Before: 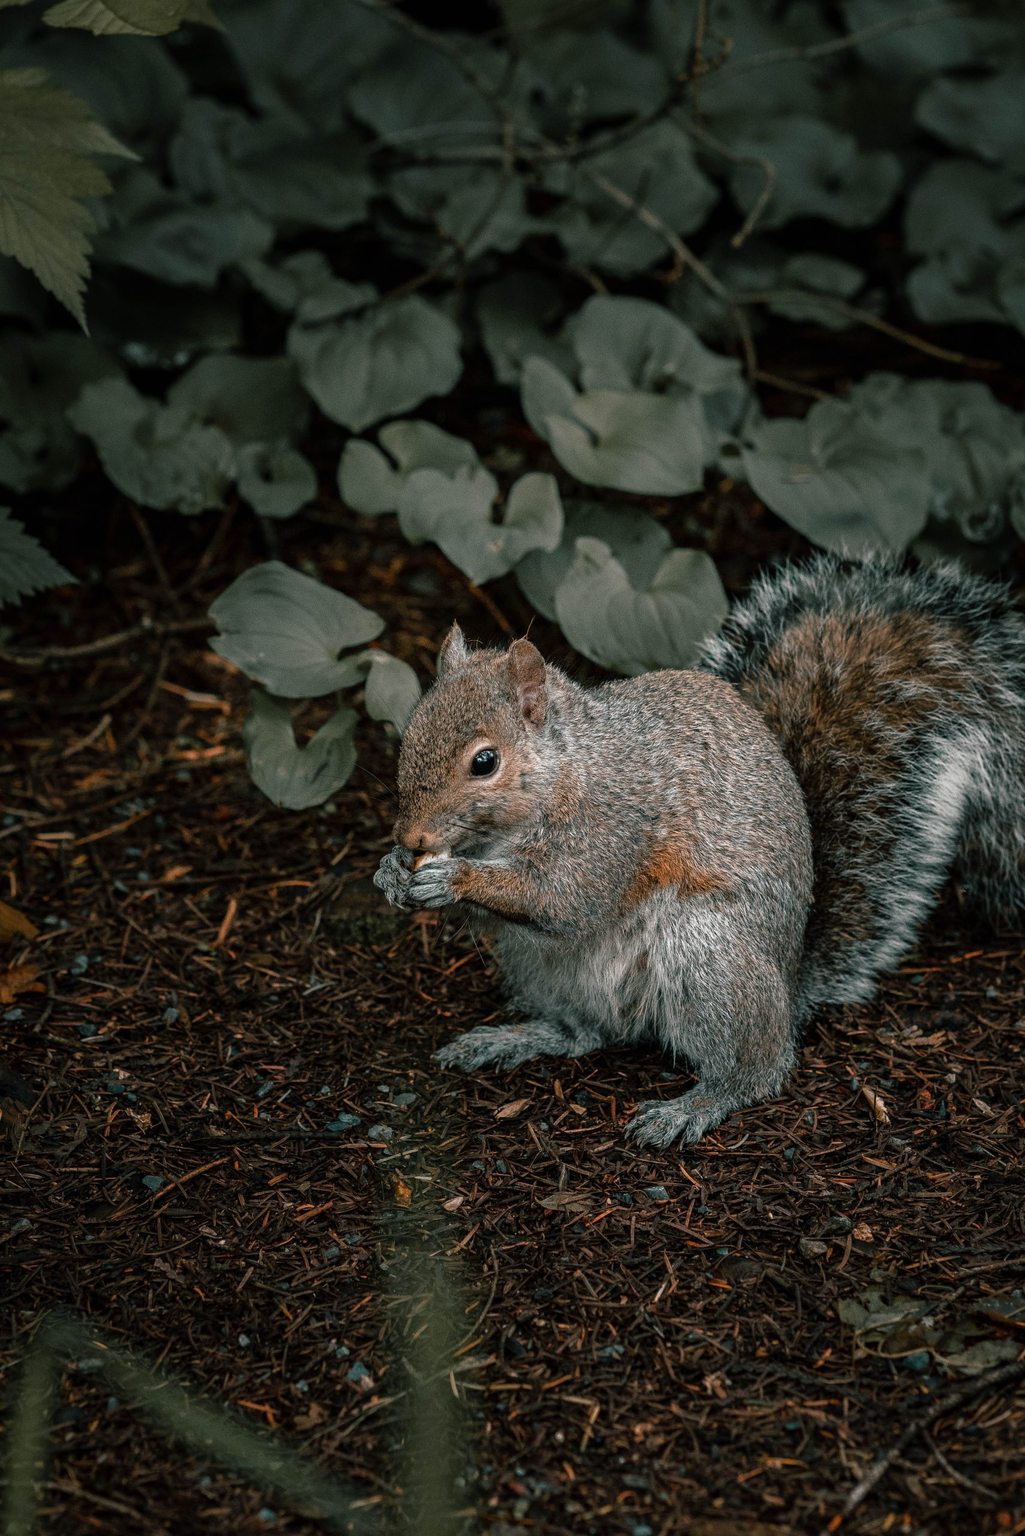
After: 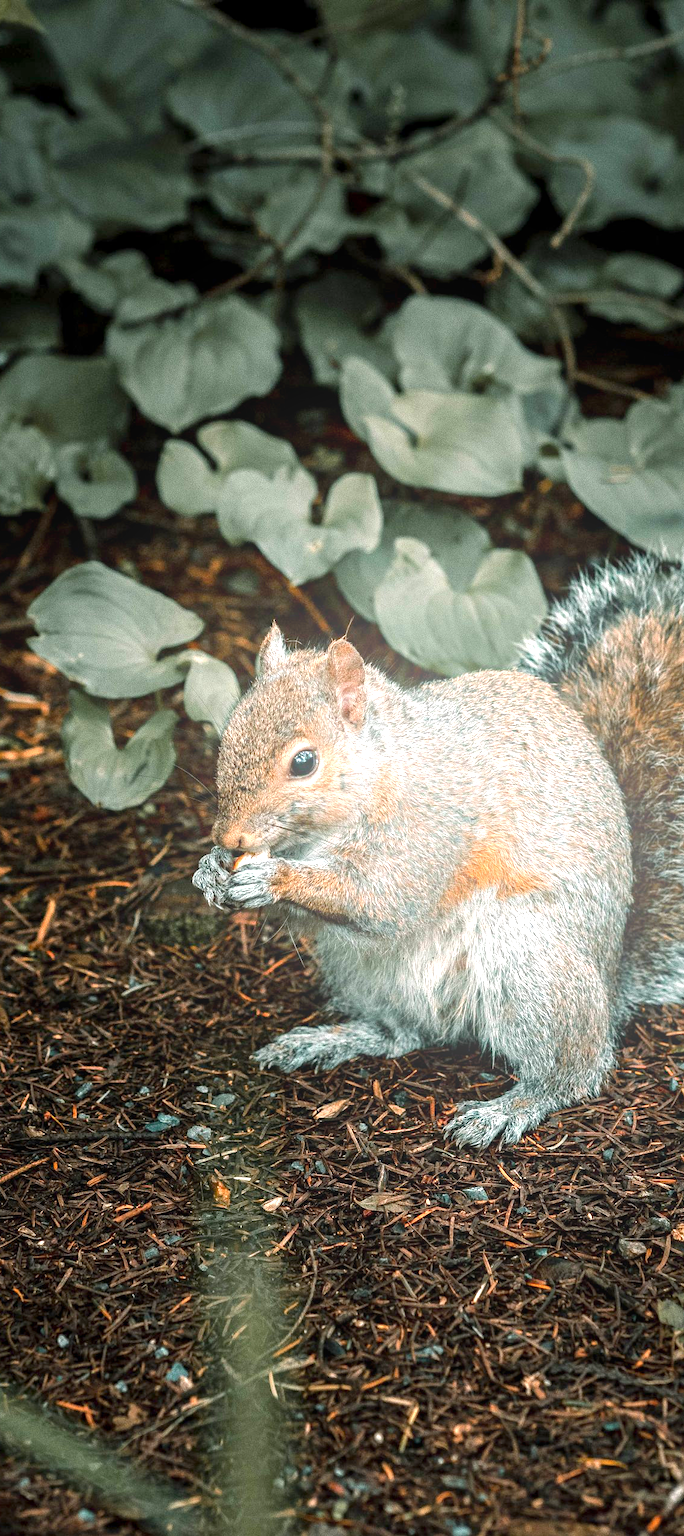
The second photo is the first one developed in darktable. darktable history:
bloom: size 40%
base curve: exposure shift 0, preserve colors none
exposure: black level correction 0.001, exposure 1.822 EV, compensate exposure bias true, compensate highlight preservation false
crop and rotate: left 17.732%, right 15.423%
